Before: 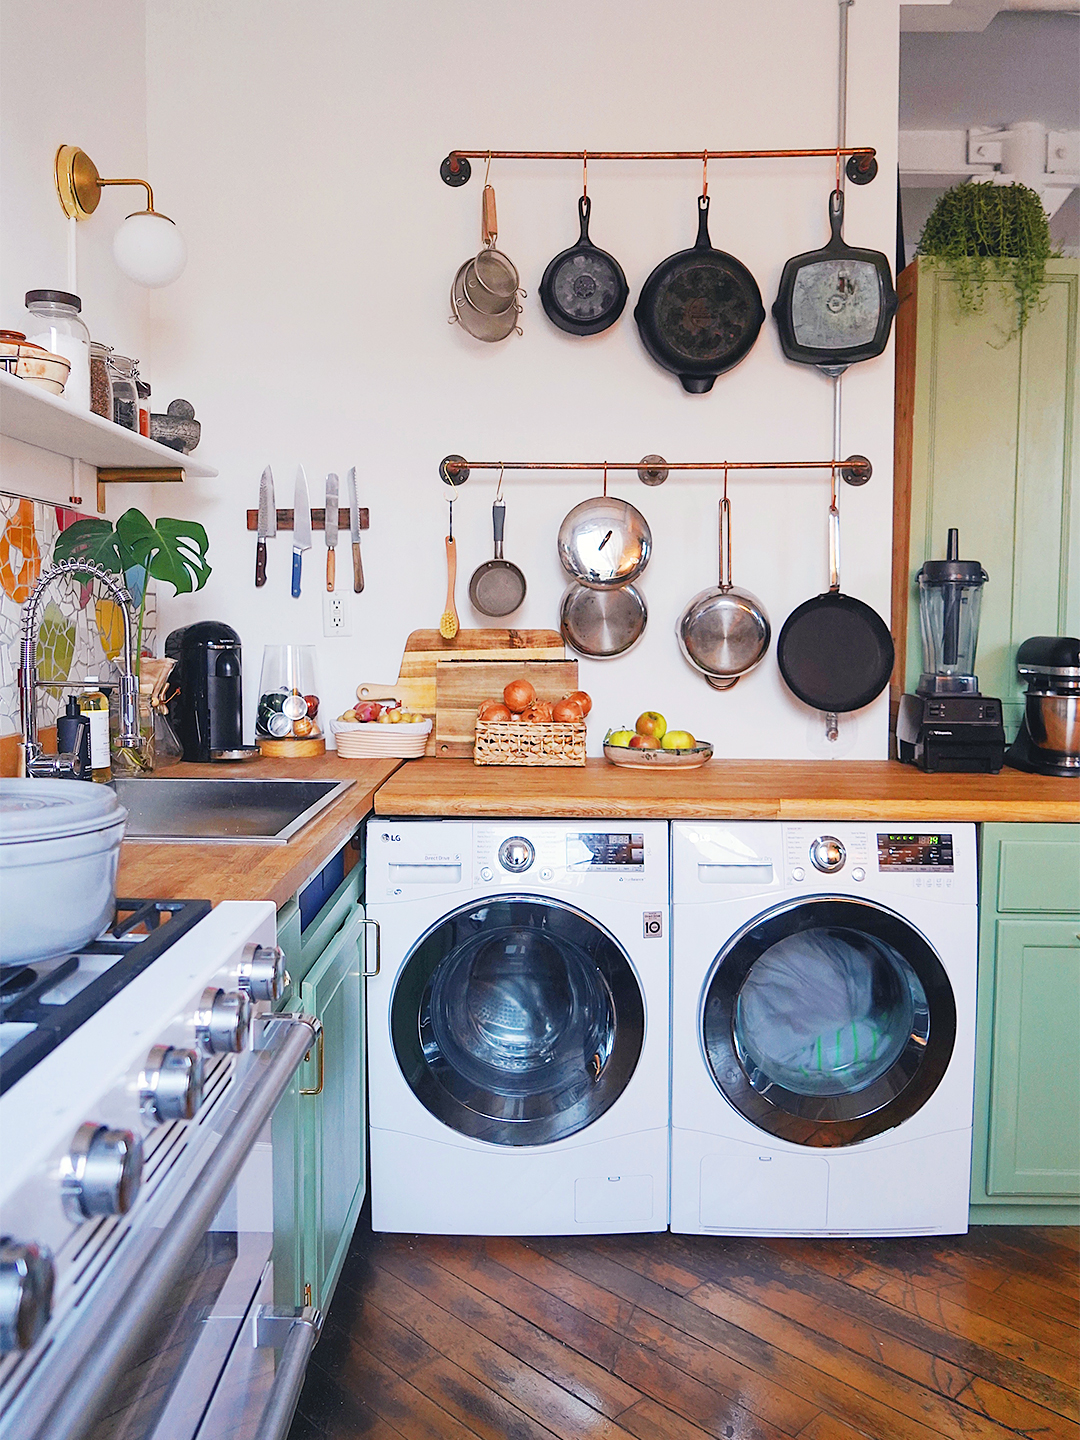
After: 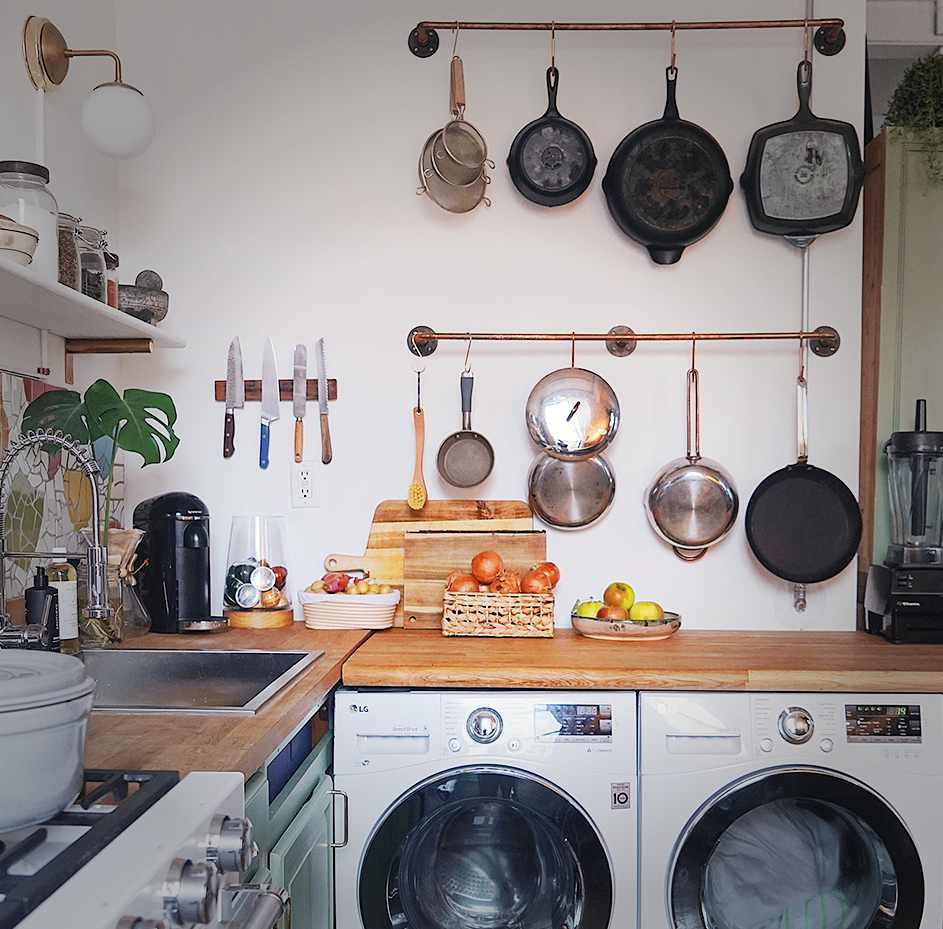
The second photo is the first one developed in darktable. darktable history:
vignetting: fall-off start 48.41%, automatic ratio true, width/height ratio 1.29, unbound false
crop: left 3.015%, top 8.969%, right 9.647%, bottom 26.457%
